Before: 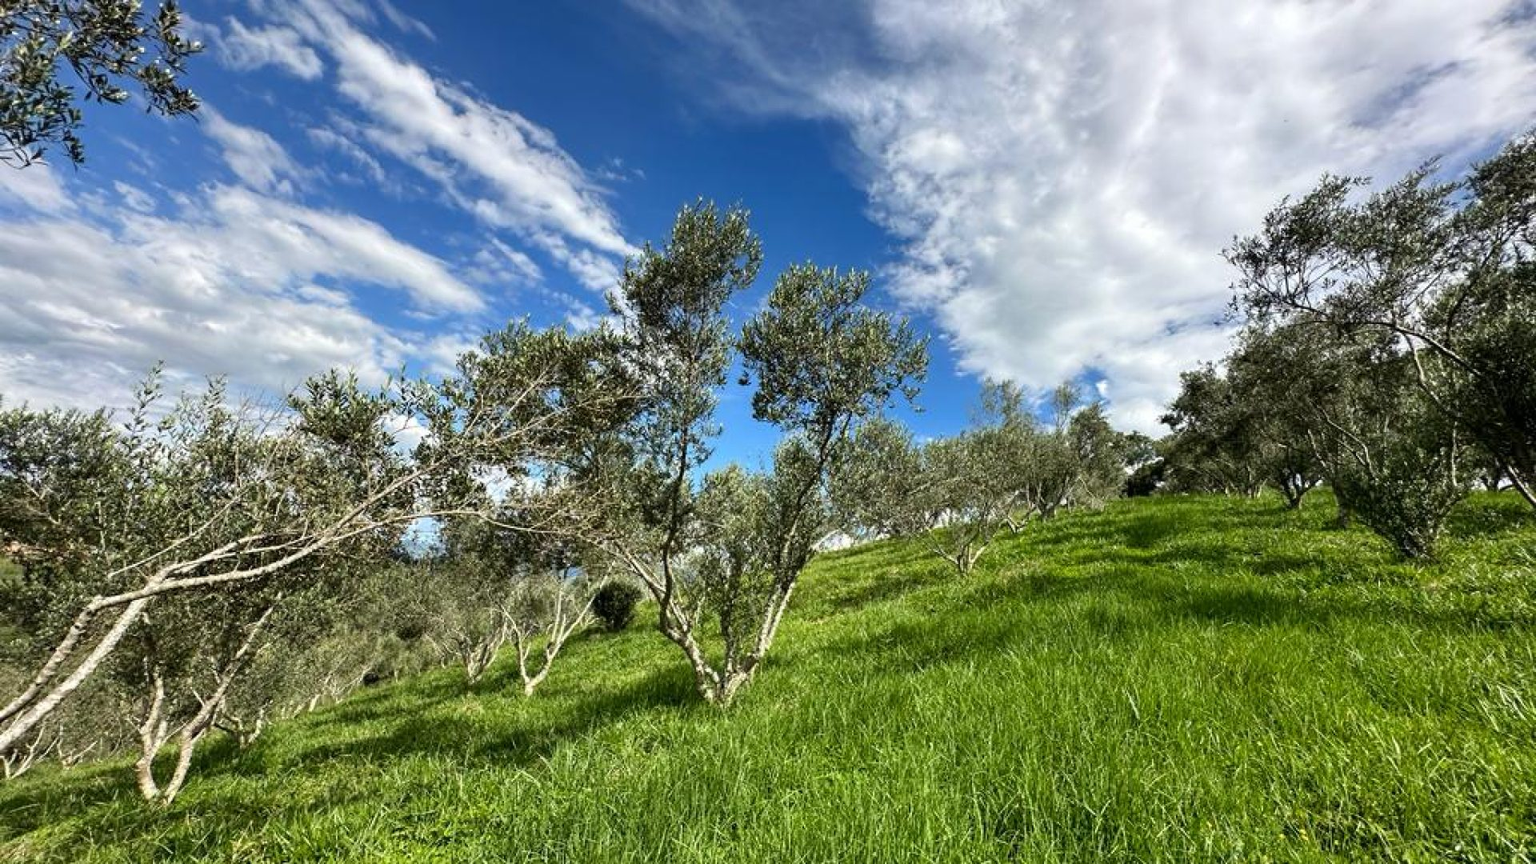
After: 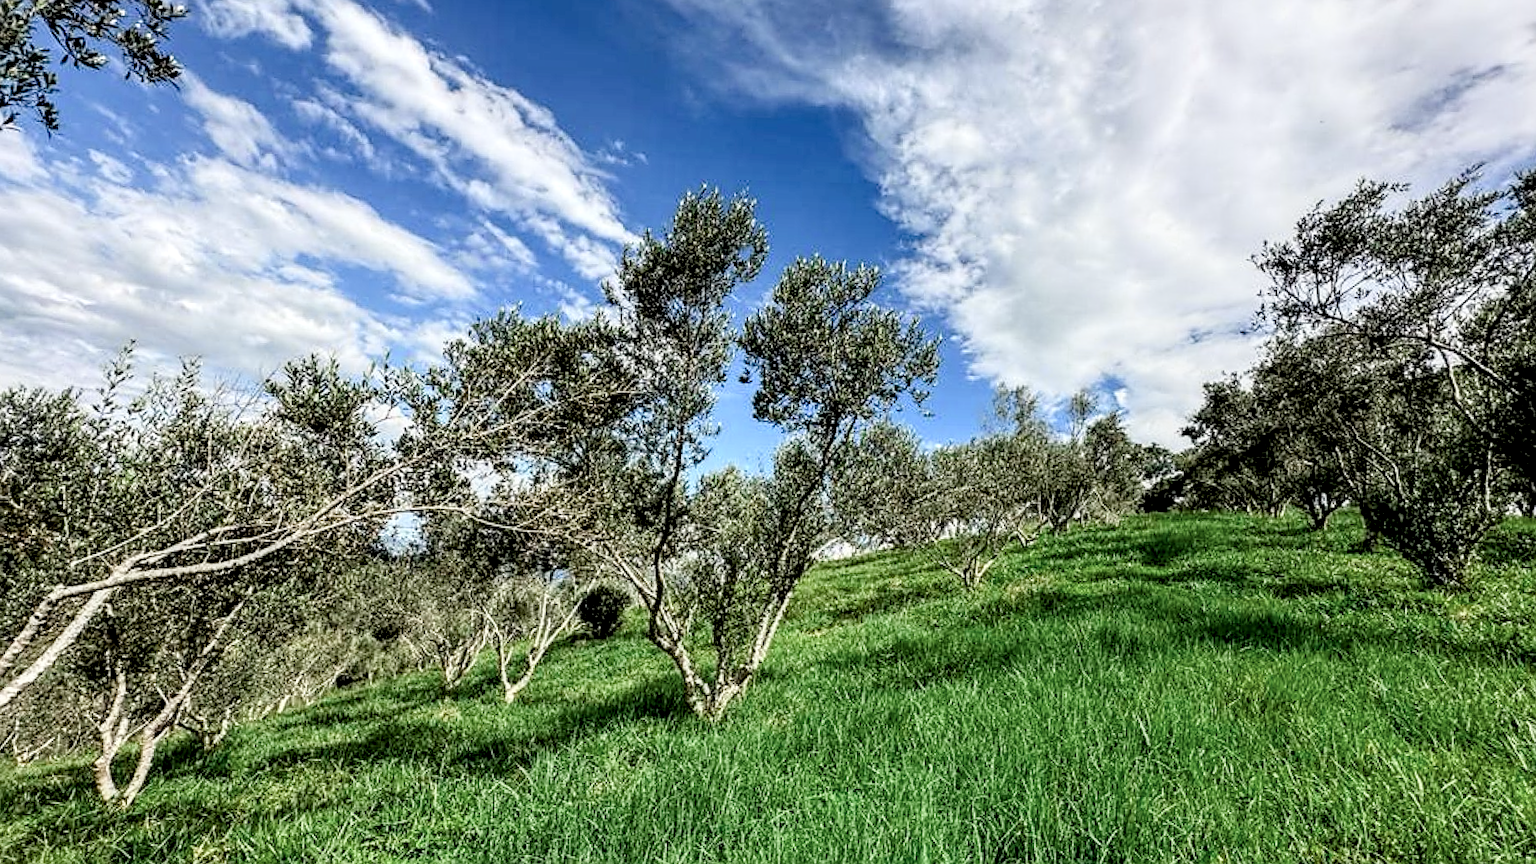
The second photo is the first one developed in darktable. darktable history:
exposure: black level correction 0.004, exposure 0.411 EV, compensate highlight preservation false
crop and rotate: angle -1.64°
tone equalizer: -7 EV 0.107 EV, edges refinement/feathering 500, mask exposure compensation -1.57 EV, preserve details guided filter
local contrast: detail 150%
shadows and highlights: shadows -1.03, highlights 38.8
sharpen: on, module defaults
color zones: curves: ch0 [(0, 0.5) (0.125, 0.4) (0.25, 0.5) (0.375, 0.4) (0.5, 0.4) (0.625, 0.6) (0.75, 0.6) (0.875, 0.5)]; ch1 [(0, 0.4) (0.125, 0.5) (0.25, 0.4) (0.375, 0.4) (0.5, 0.4) (0.625, 0.4) (0.75, 0.5) (0.875, 0.4)]; ch2 [(0, 0.6) (0.125, 0.5) (0.25, 0.5) (0.375, 0.6) (0.5, 0.6) (0.625, 0.5) (0.75, 0.5) (0.875, 0.5)]
filmic rgb: black relative exposure -7.77 EV, white relative exposure 4.41 EV, hardness 3.75, latitude 37.48%, contrast 0.976, highlights saturation mix 8.97%, shadows ↔ highlights balance 4.45%
